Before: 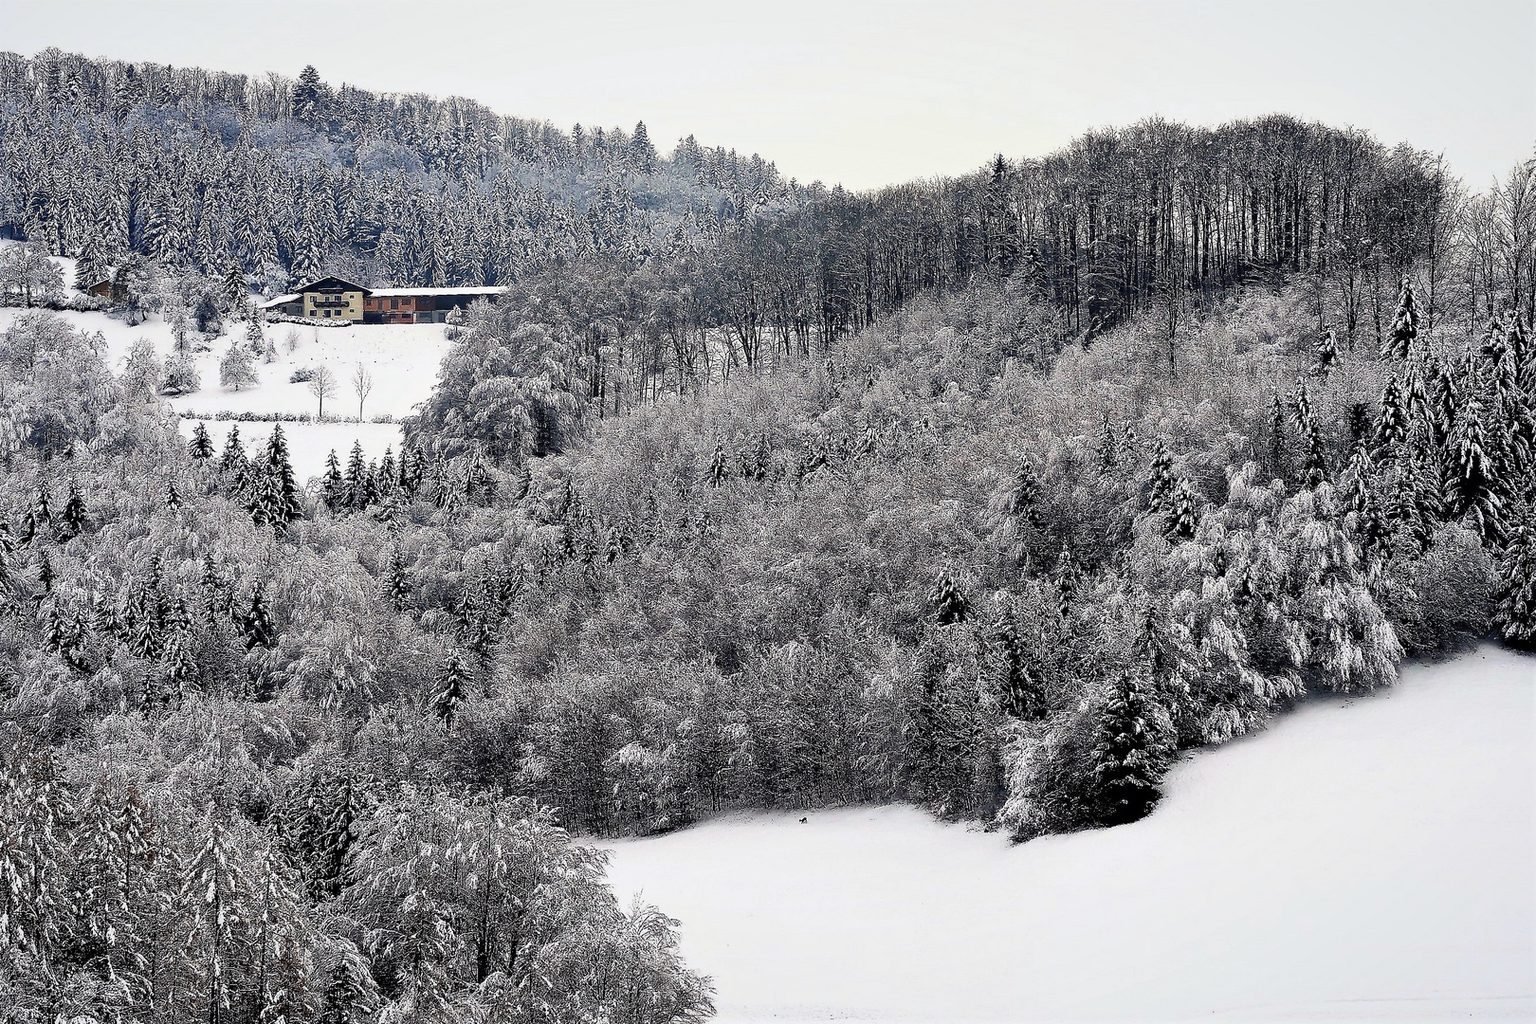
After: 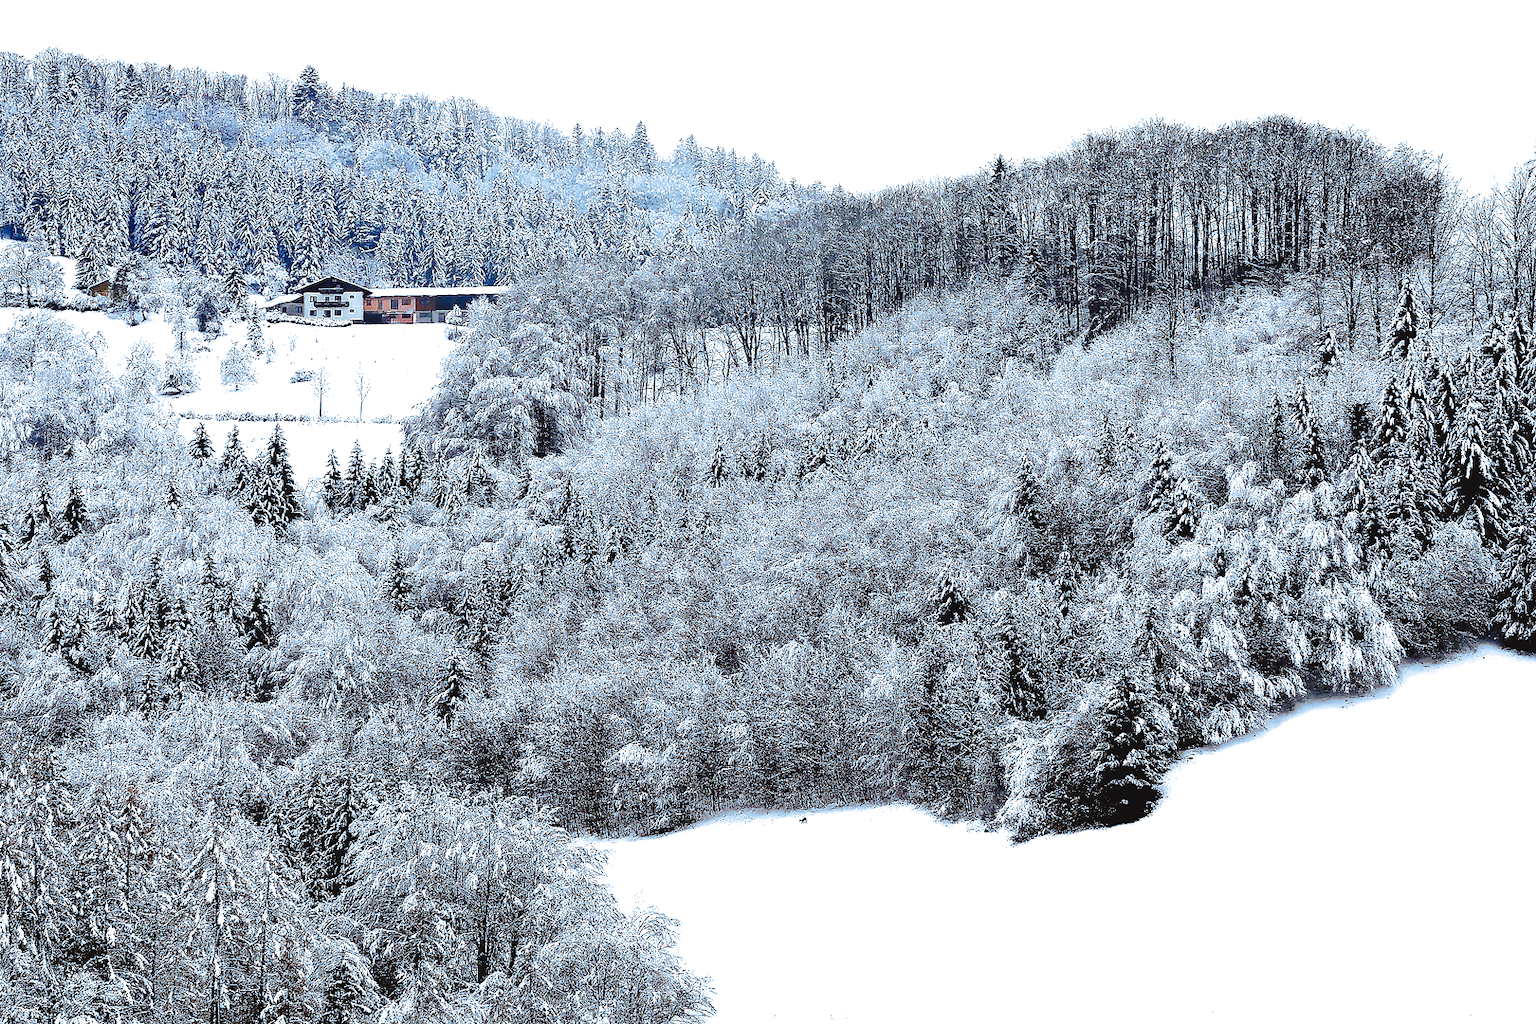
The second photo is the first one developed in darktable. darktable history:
tone curve: curves: ch0 [(0, 0) (0.003, 0.054) (0.011, 0.057) (0.025, 0.056) (0.044, 0.062) (0.069, 0.071) (0.1, 0.088) (0.136, 0.111) (0.177, 0.146) (0.224, 0.19) (0.277, 0.261) (0.335, 0.363) (0.399, 0.458) (0.468, 0.562) (0.543, 0.653) (0.623, 0.725) (0.709, 0.801) (0.801, 0.853) (0.898, 0.915) (1, 1)], preserve colors none
split-toning: shadows › hue 351.18°, shadows › saturation 0.86, highlights › hue 218.82°, highlights › saturation 0.73, balance -19.167
exposure: black level correction 0, exposure 1.2 EV, compensate exposure bias true, compensate highlight preservation false
